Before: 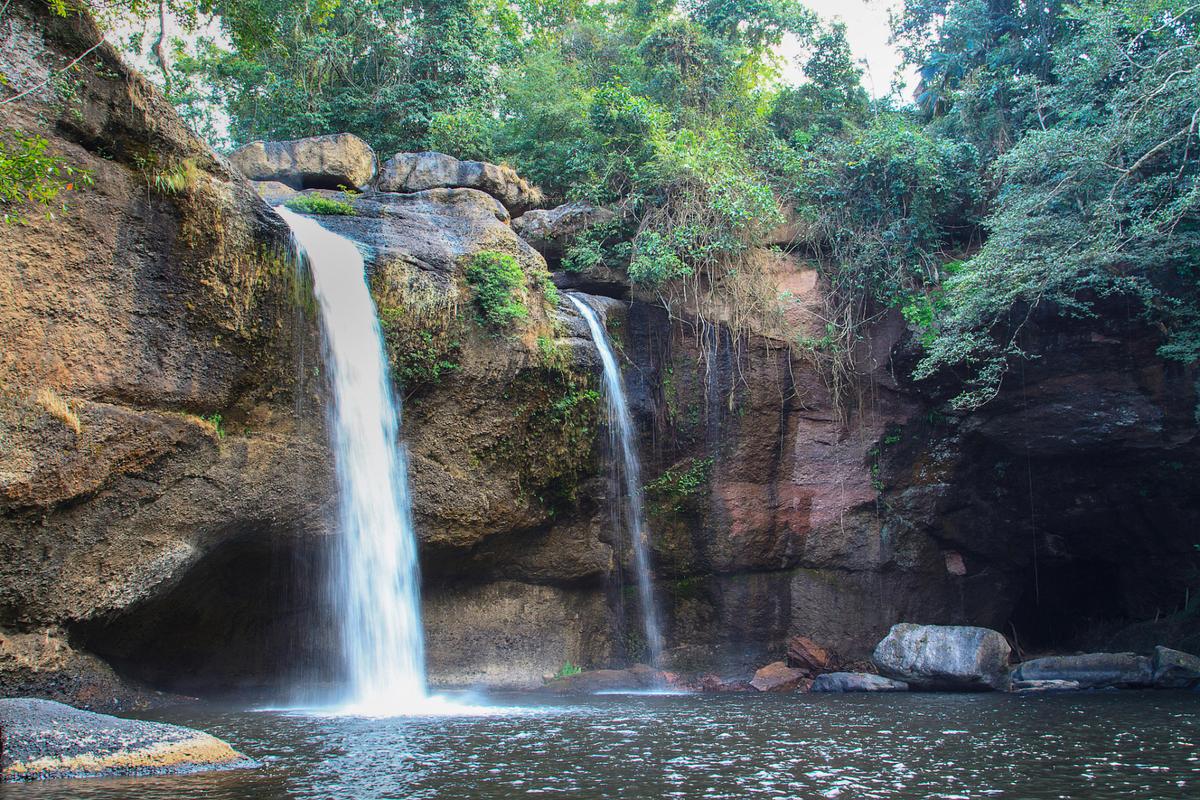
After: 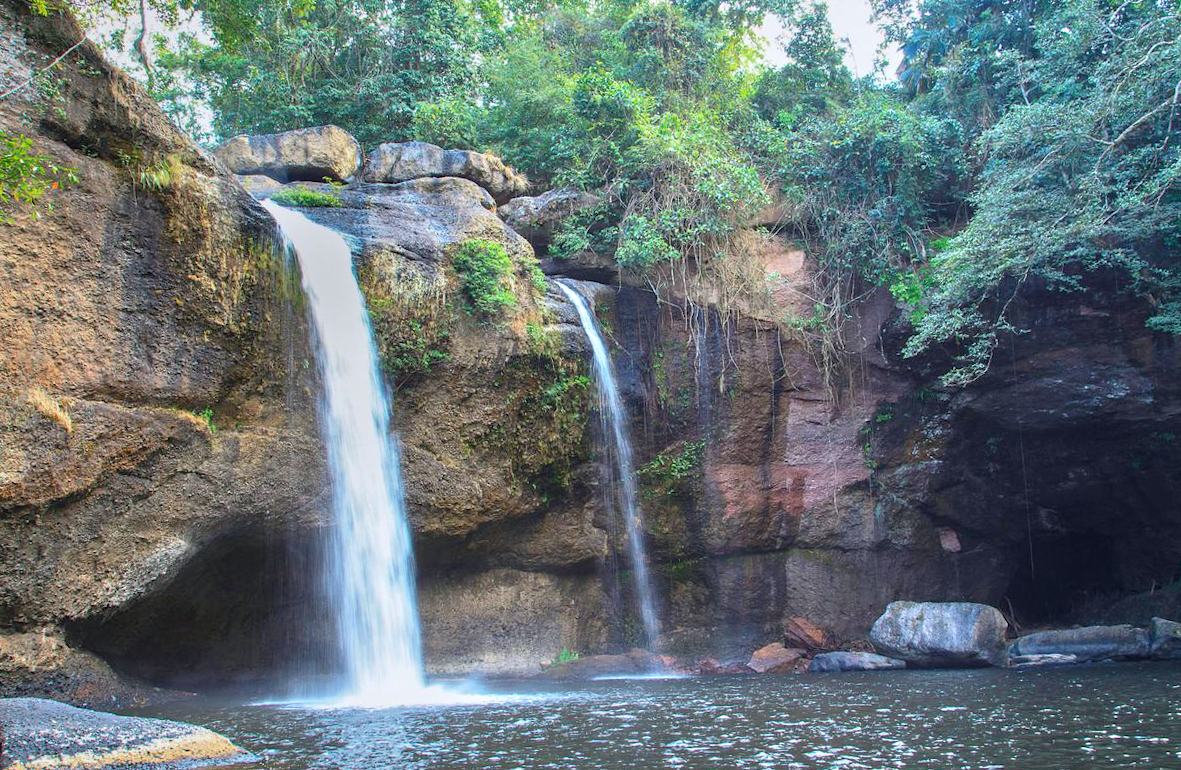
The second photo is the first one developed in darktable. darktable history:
tone equalizer: -8 EV 1 EV, -7 EV 1 EV, -6 EV 1 EV, -5 EV 1 EV, -4 EV 1 EV, -3 EV 0.75 EV, -2 EV 0.5 EV, -1 EV 0.25 EV
rotate and perspective: rotation -1.42°, crop left 0.016, crop right 0.984, crop top 0.035, crop bottom 0.965
white balance: red 0.98, blue 1.034
